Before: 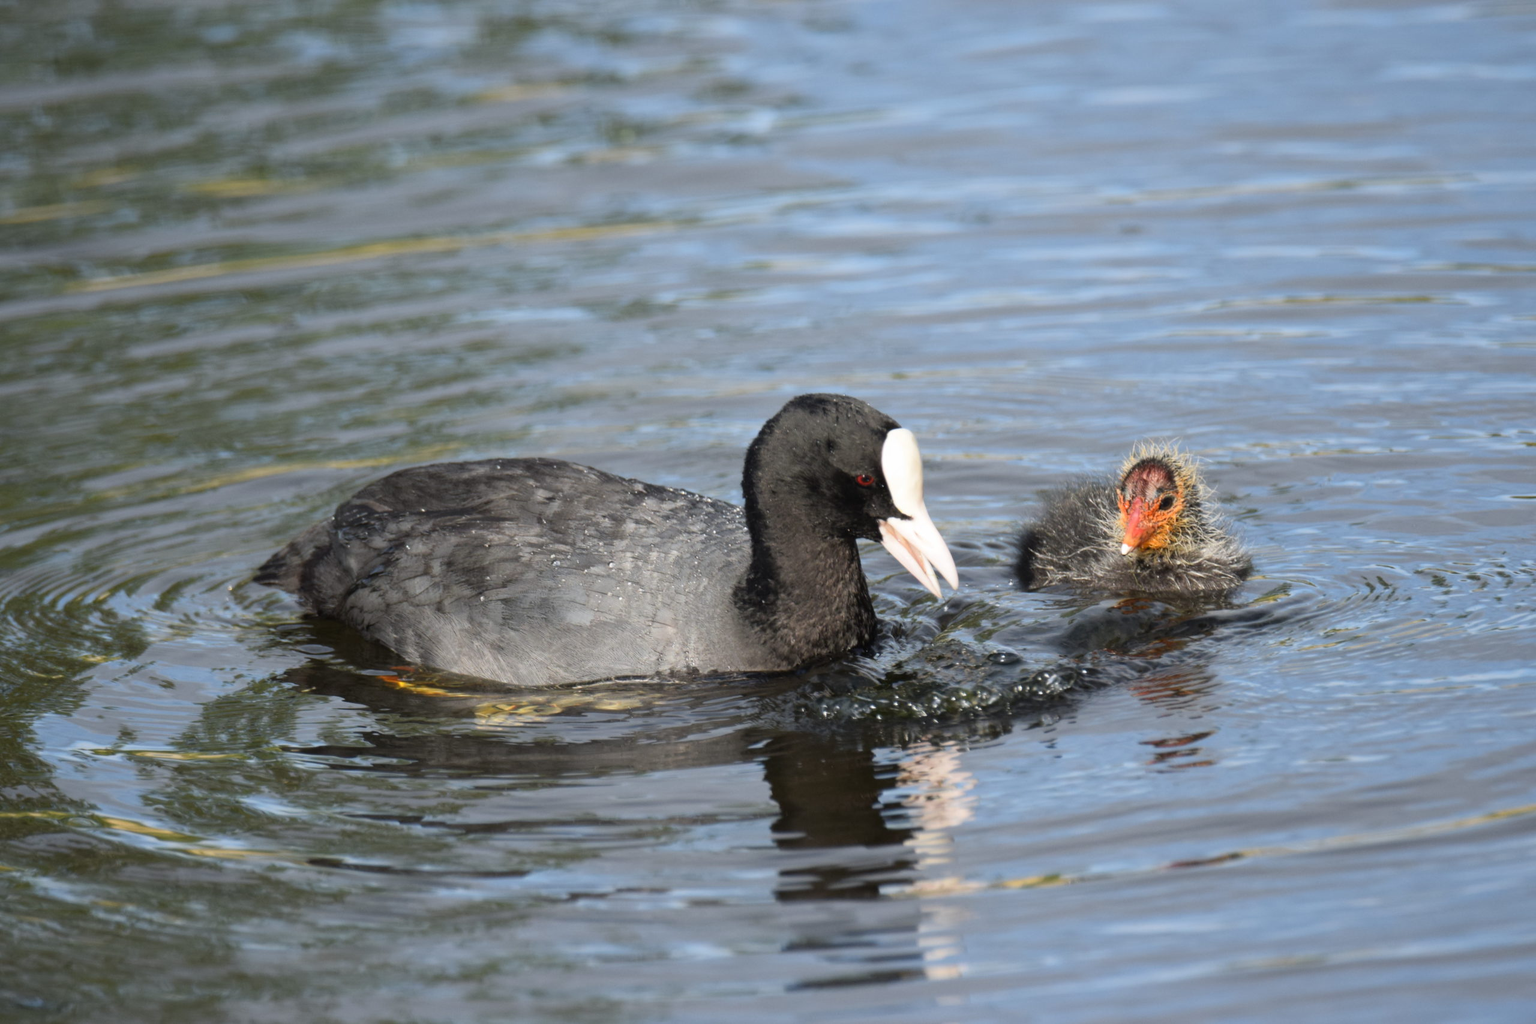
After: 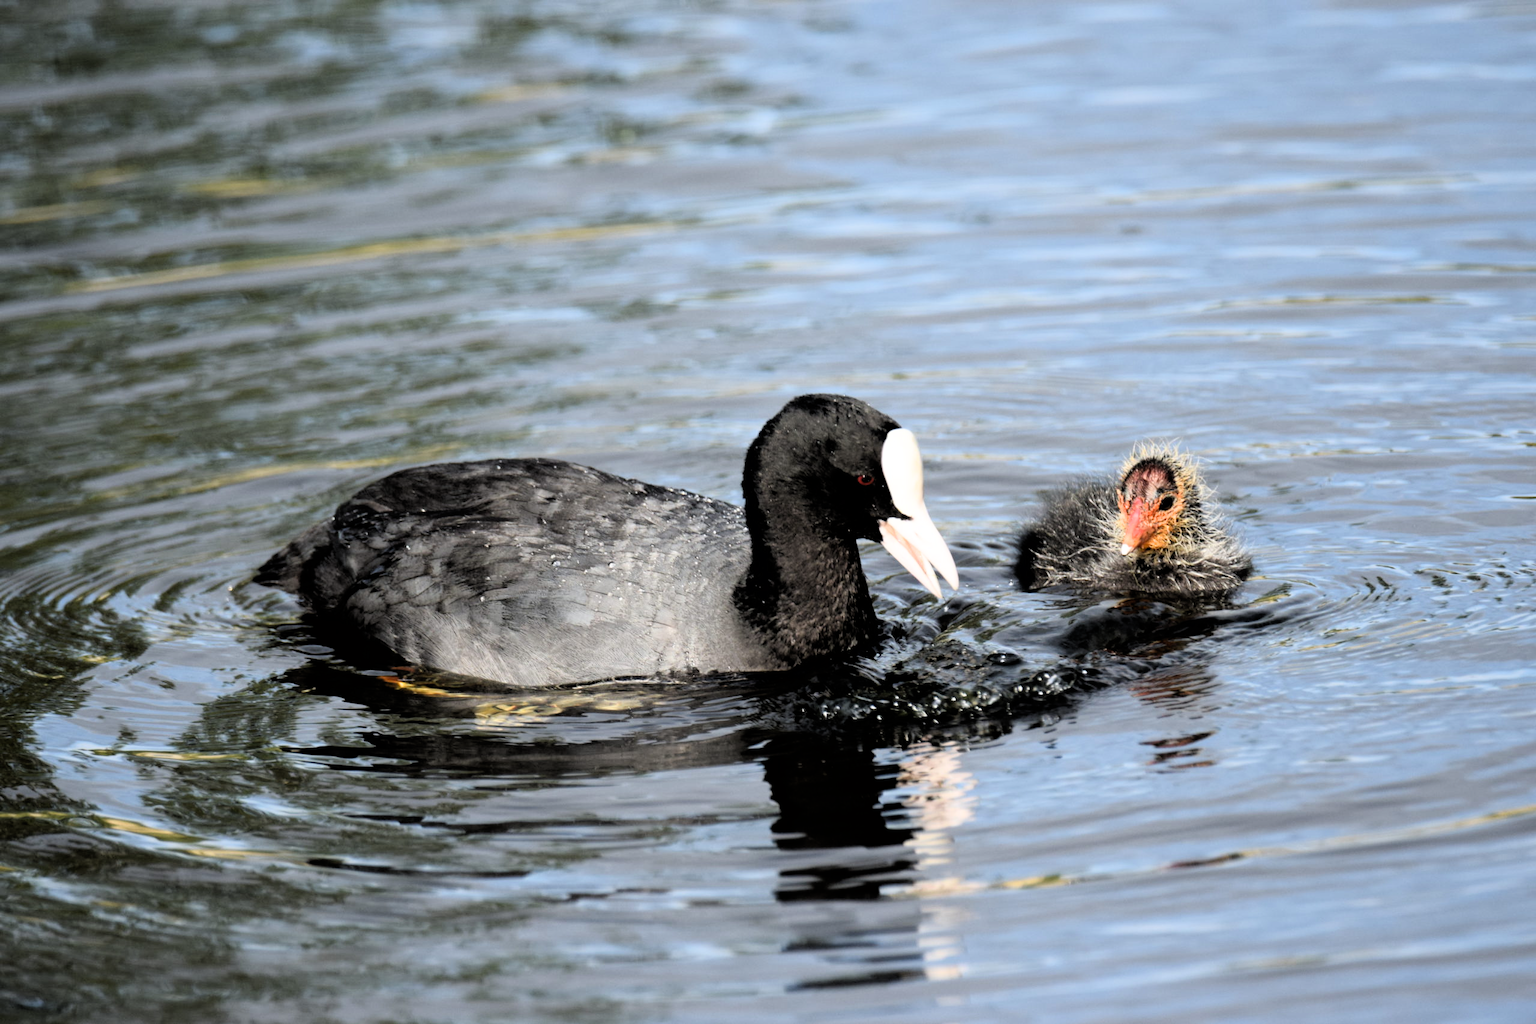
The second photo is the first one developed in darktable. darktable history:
tone curve: curves: ch0 [(0, 0) (0.251, 0.254) (0.689, 0.733) (1, 1)]
filmic rgb: black relative exposure -3.64 EV, white relative exposure 2.44 EV, hardness 3.29
